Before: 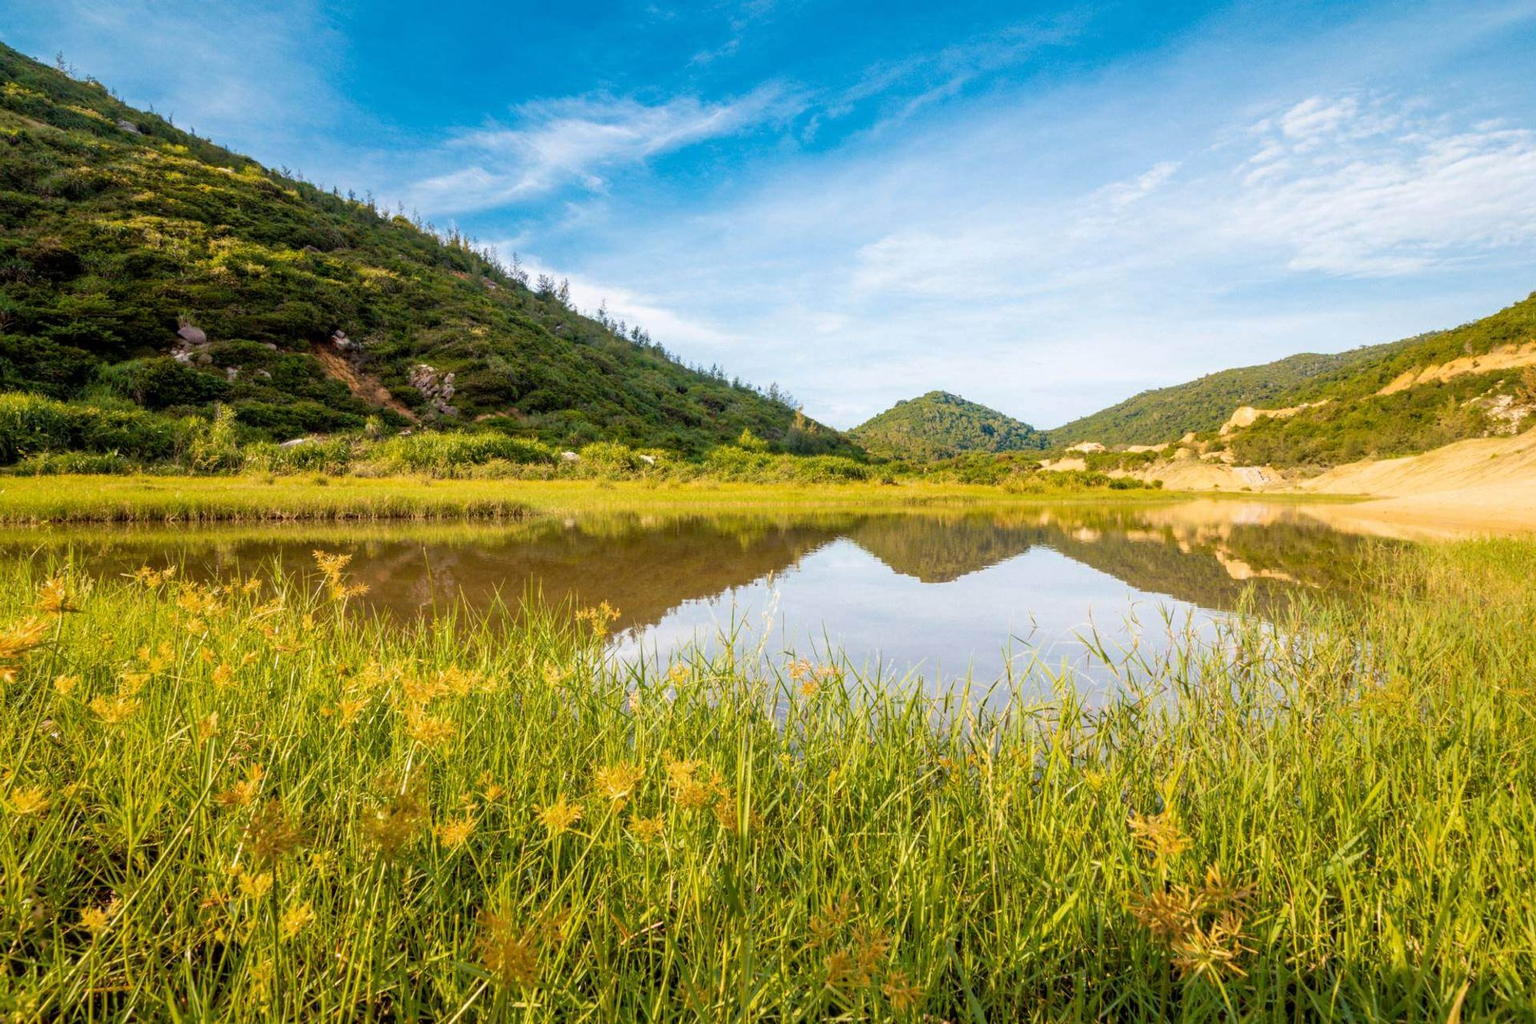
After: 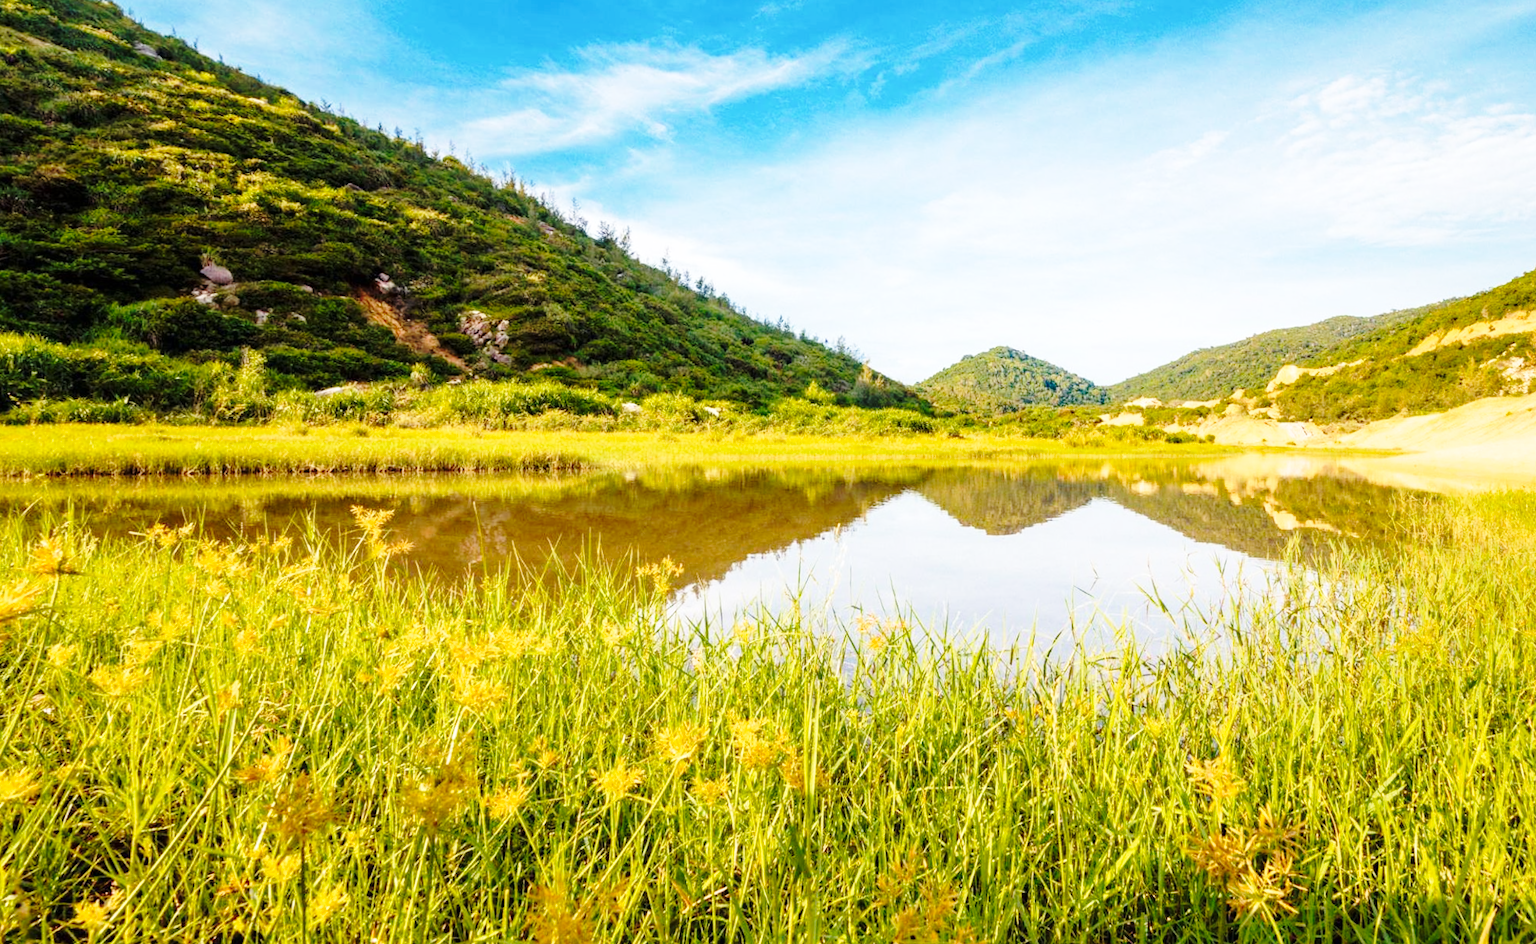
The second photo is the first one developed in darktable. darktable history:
base curve: curves: ch0 [(0, 0) (0.036, 0.037) (0.121, 0.228) (0.46, 0.76) (0.859, 0.983) (1, 1)], preserve colors none
rotate and perspective: rotation -0.013°, lens shift (vertical) -0.027, lens shift (horizontal) 0.178, crop left 0.016, crop right 0.989, crop top 0.082, crop bottom 0.918
